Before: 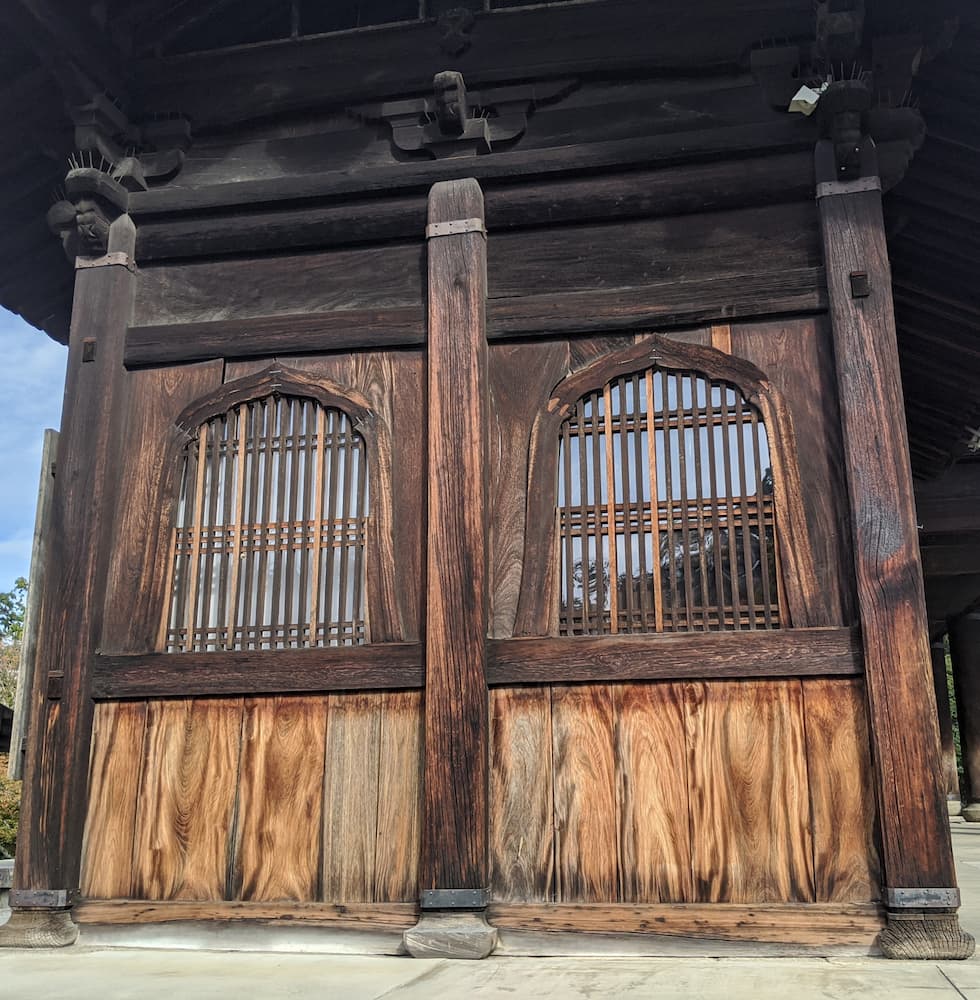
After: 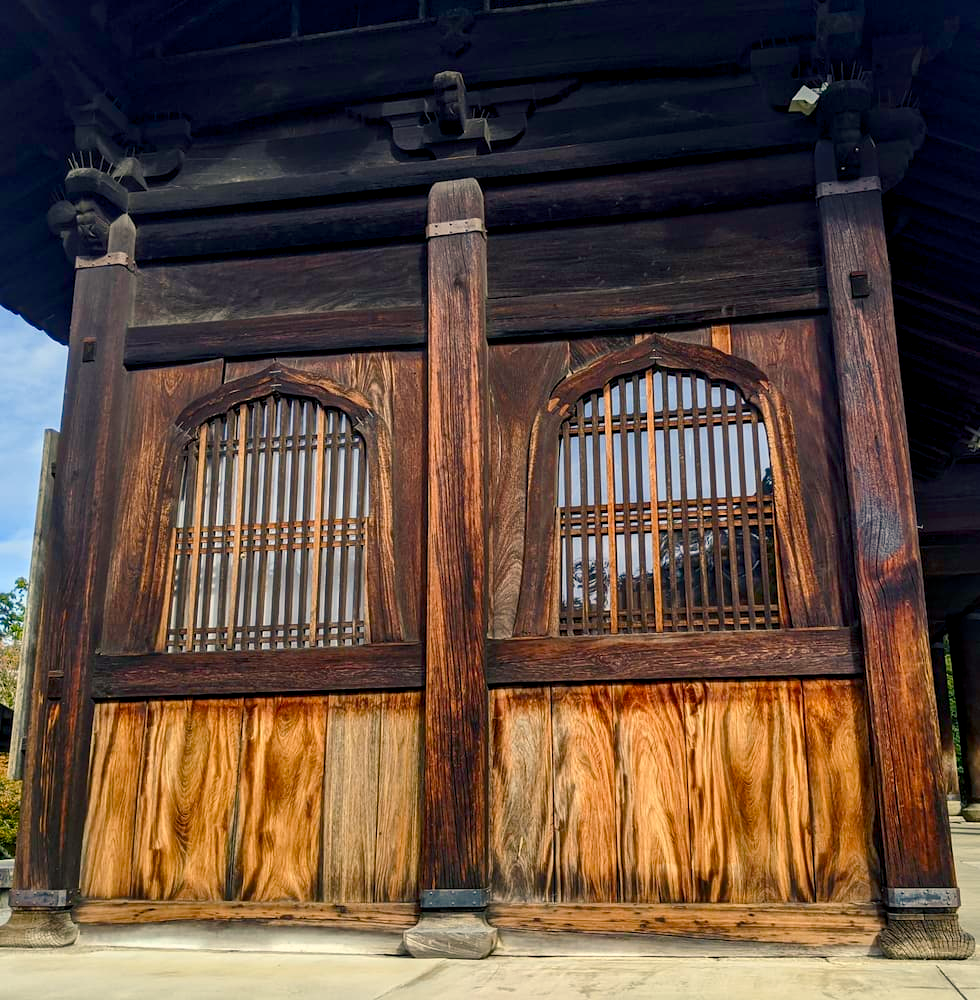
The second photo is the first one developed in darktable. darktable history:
contrast brightness saturation: contrast 0.13, brightness -0.05, saturation 0.16
color balance rgb: shadows lift › chroma 3%, shadows lift › hue 240.84°, highlights gain › chroma 3%, highlights gain › hue 73.2°, global offset › luminance -0.5%, perceptual saturation grading › global saturation 20%, perceptual saturation grading › highlights -25%, perceptual saturation grading › shadows 50%, global vibrance 25.26%
